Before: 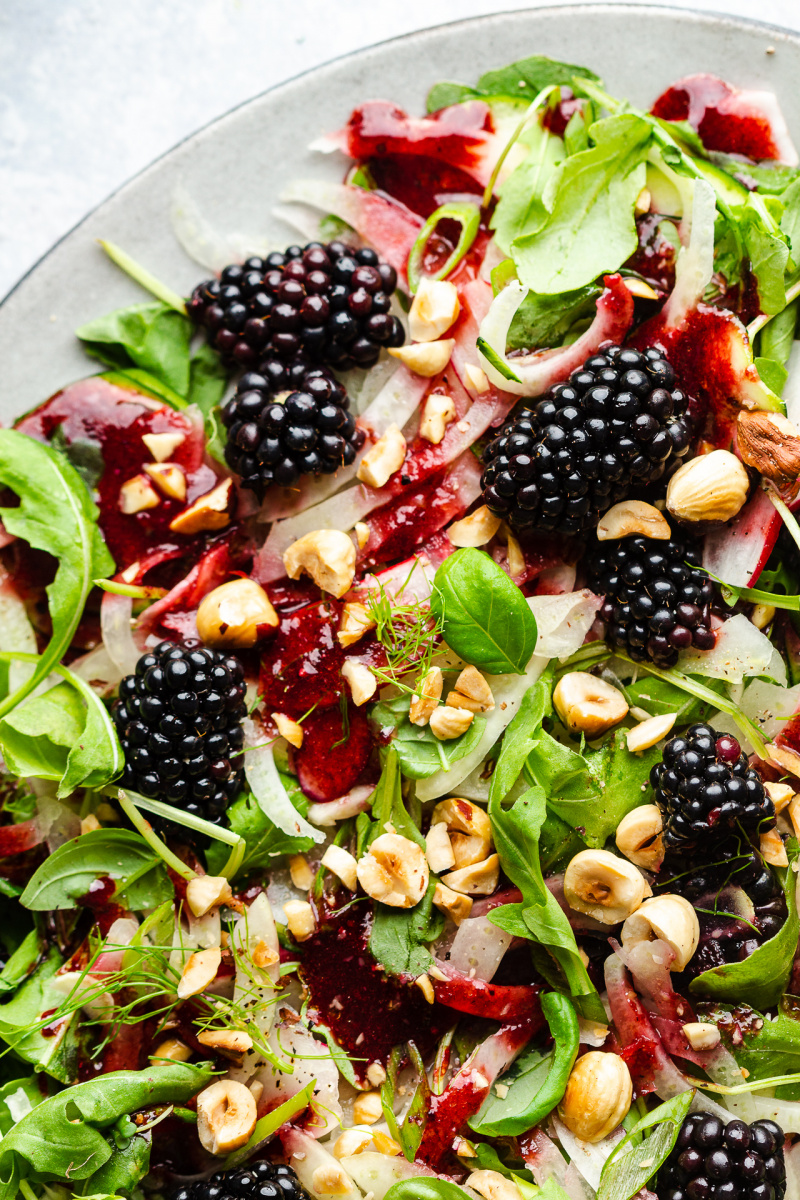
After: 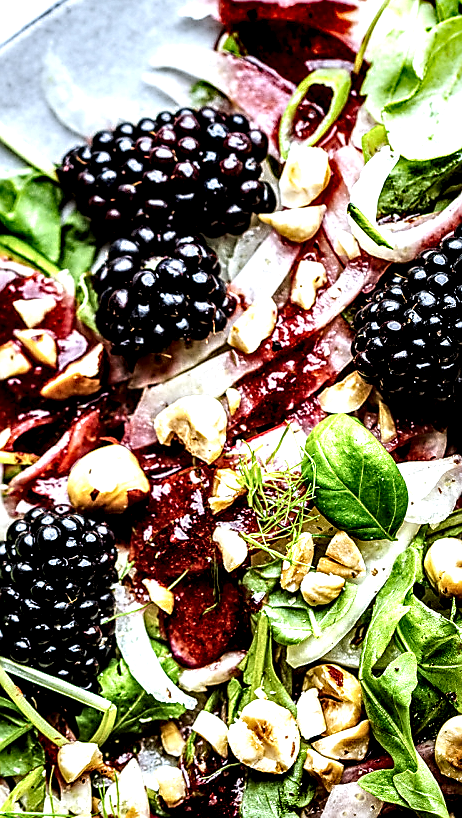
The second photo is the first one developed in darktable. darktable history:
white balance: red 0.926, green 1.003, blue 1.133
crop: left 16.202%, top 11.208%, right 26.045%, bottom 20.557%
local contrast: highlights 115%, shadows 42%, detail 293%
sharpen: radius 1.4, amount 1.25, threshold 0.7
